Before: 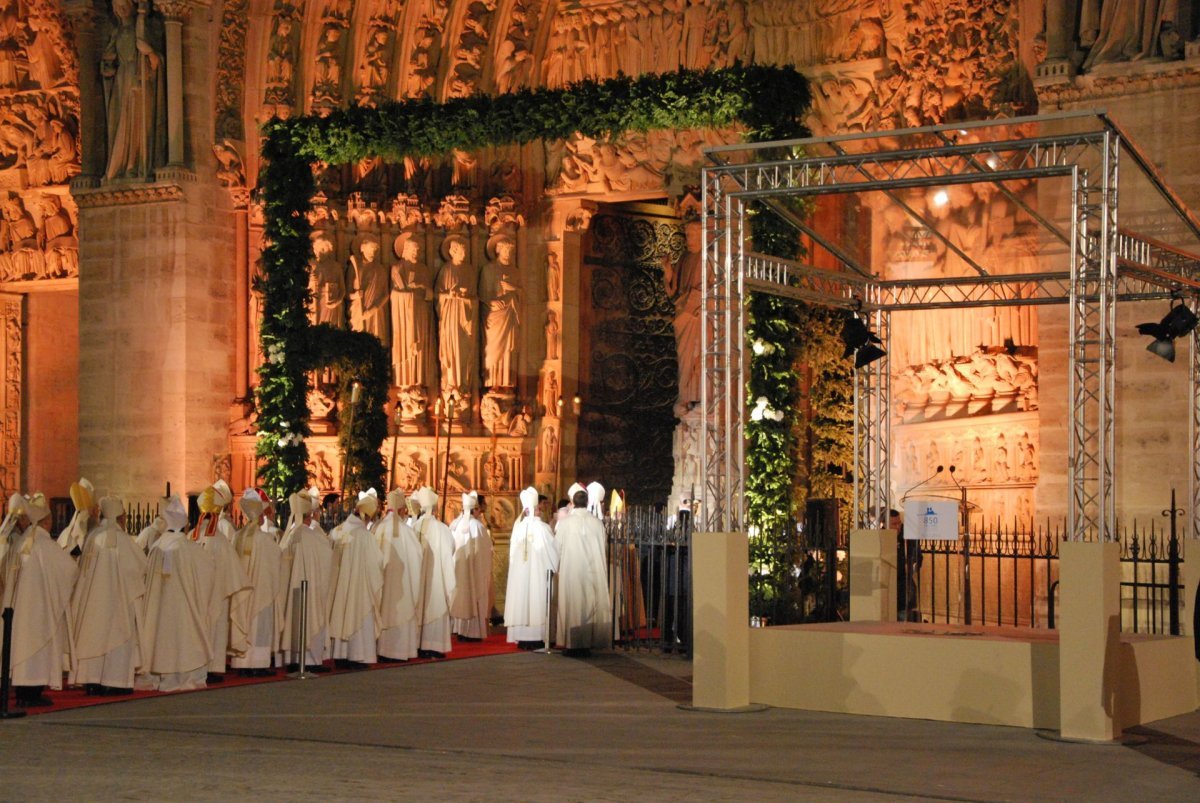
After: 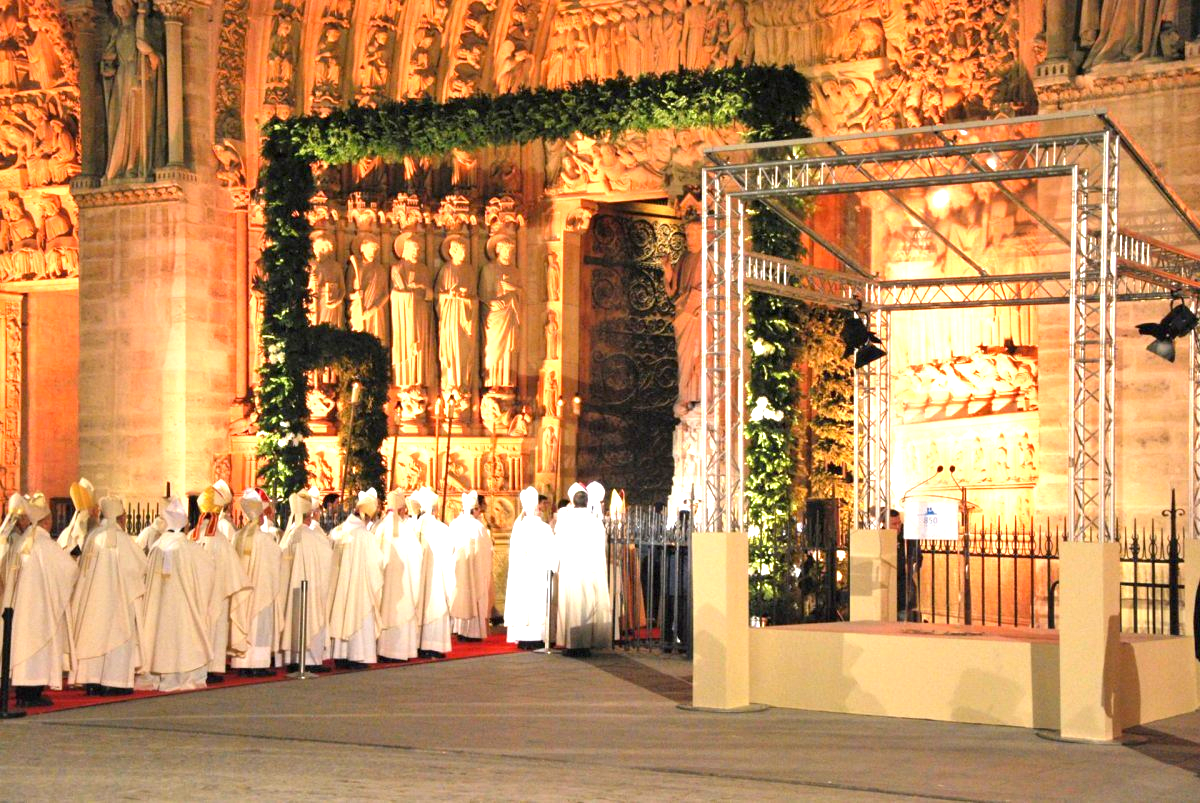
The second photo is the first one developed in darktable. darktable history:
exposure: black level correction 0.001, exposure 1.638 EV, compensate highlight preservation false
color correction: highlights a* 0.024, highlights b* -0.852
